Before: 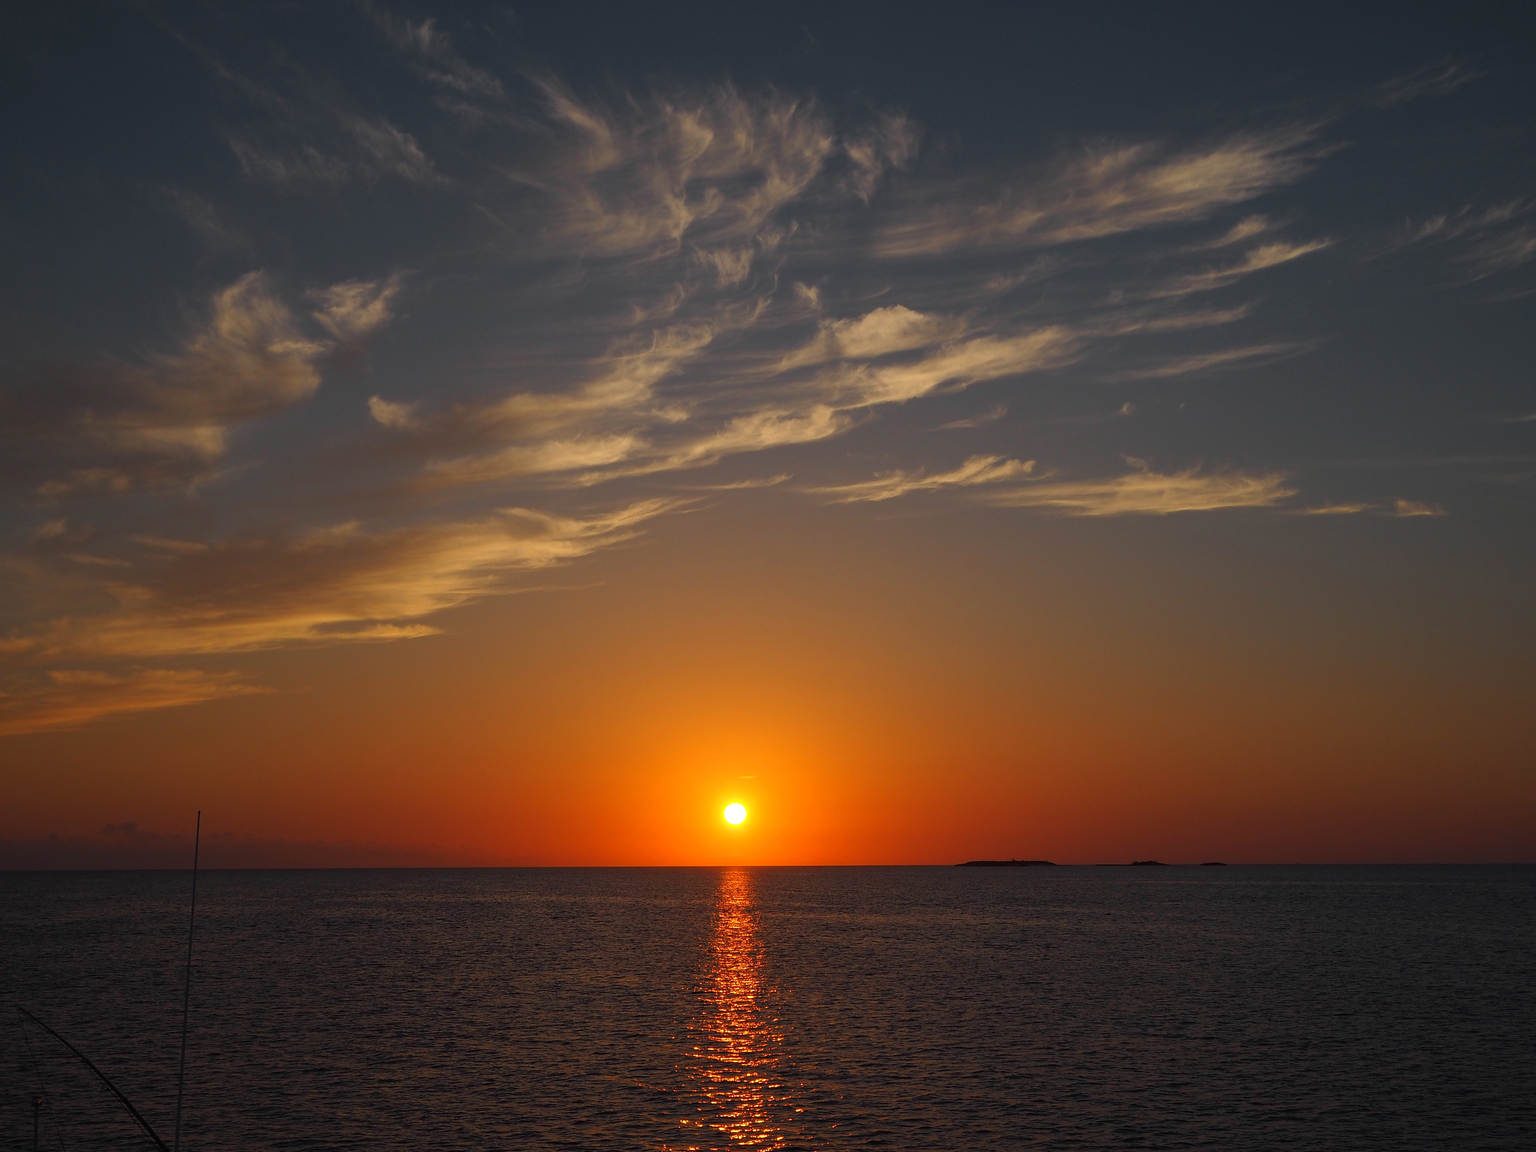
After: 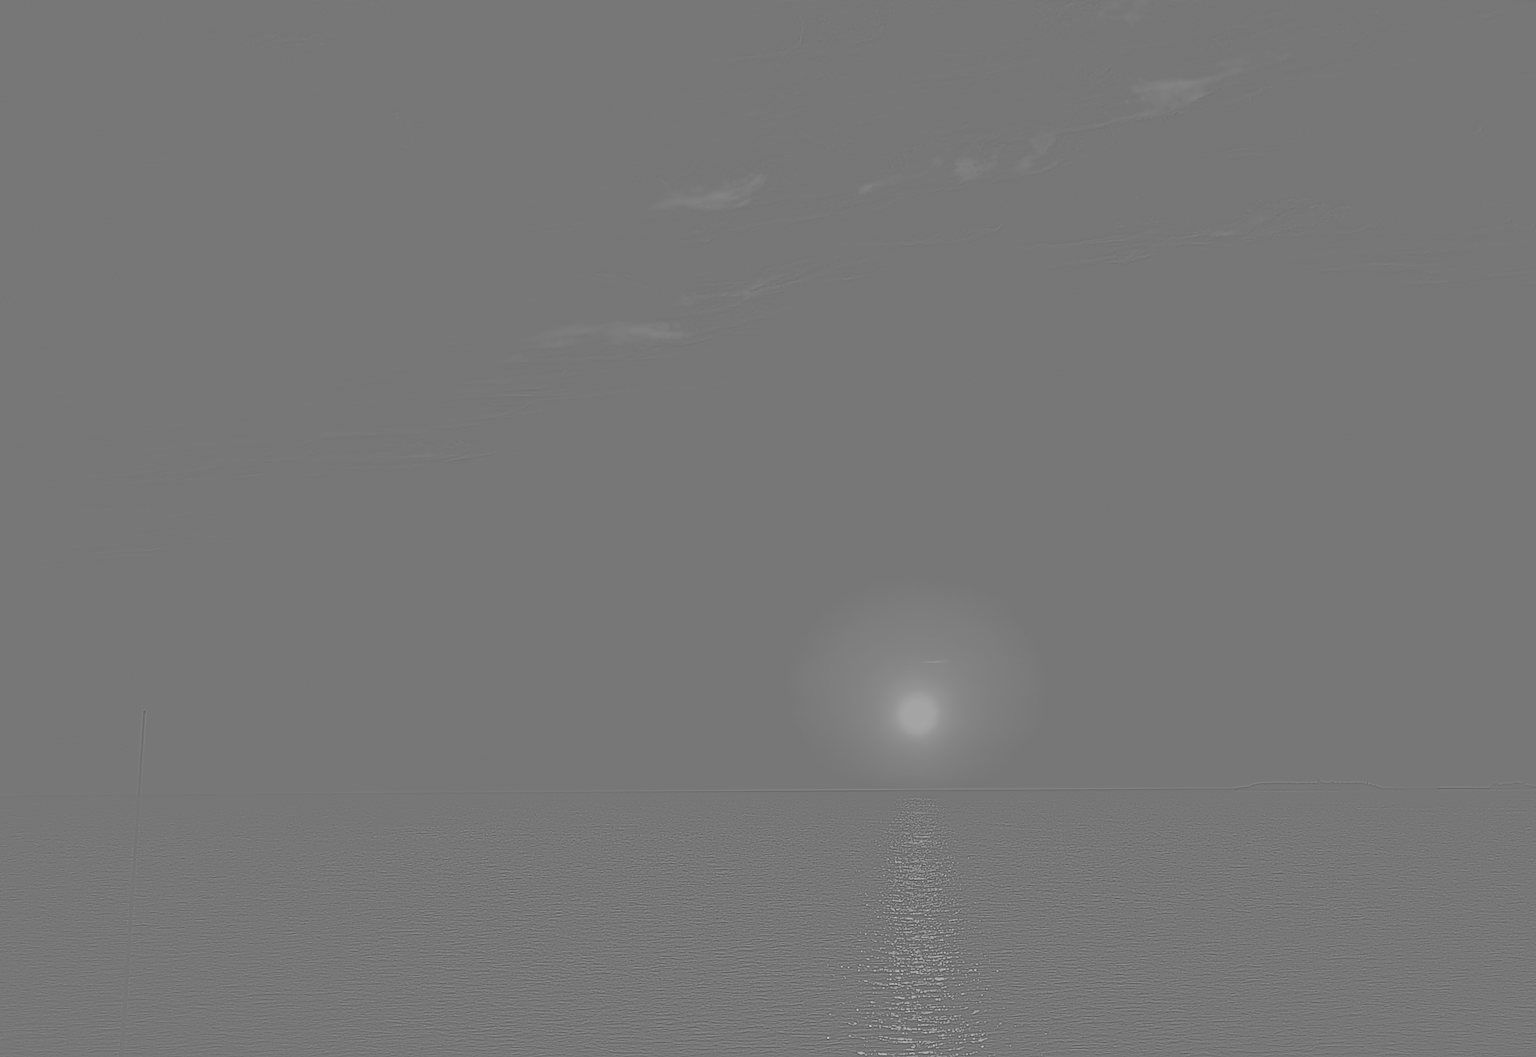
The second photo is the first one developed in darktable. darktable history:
exposure: black level correction 0, exposure 1.675 EV, compensate exposure bias true, compensate highlight preservation false
crop: left 6.488%, top 27.668%, right 24.183%, bottom 8.656%
highpass: sharpness 5.84%, contrast boost 8.44%
sharpen: on, module defaults
